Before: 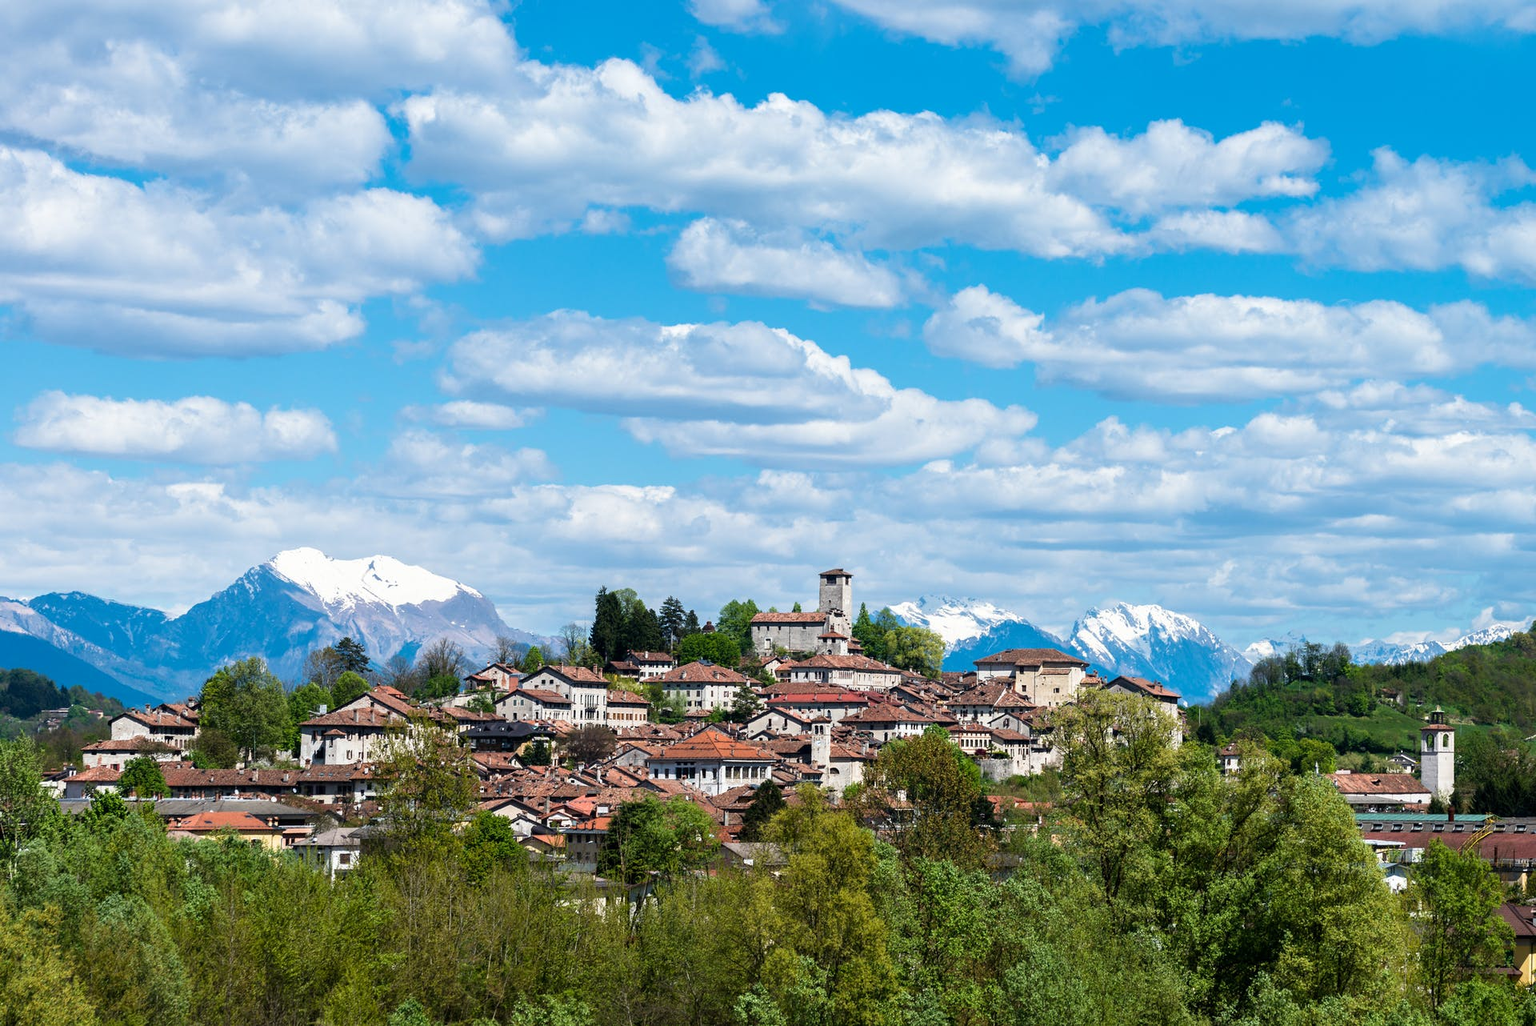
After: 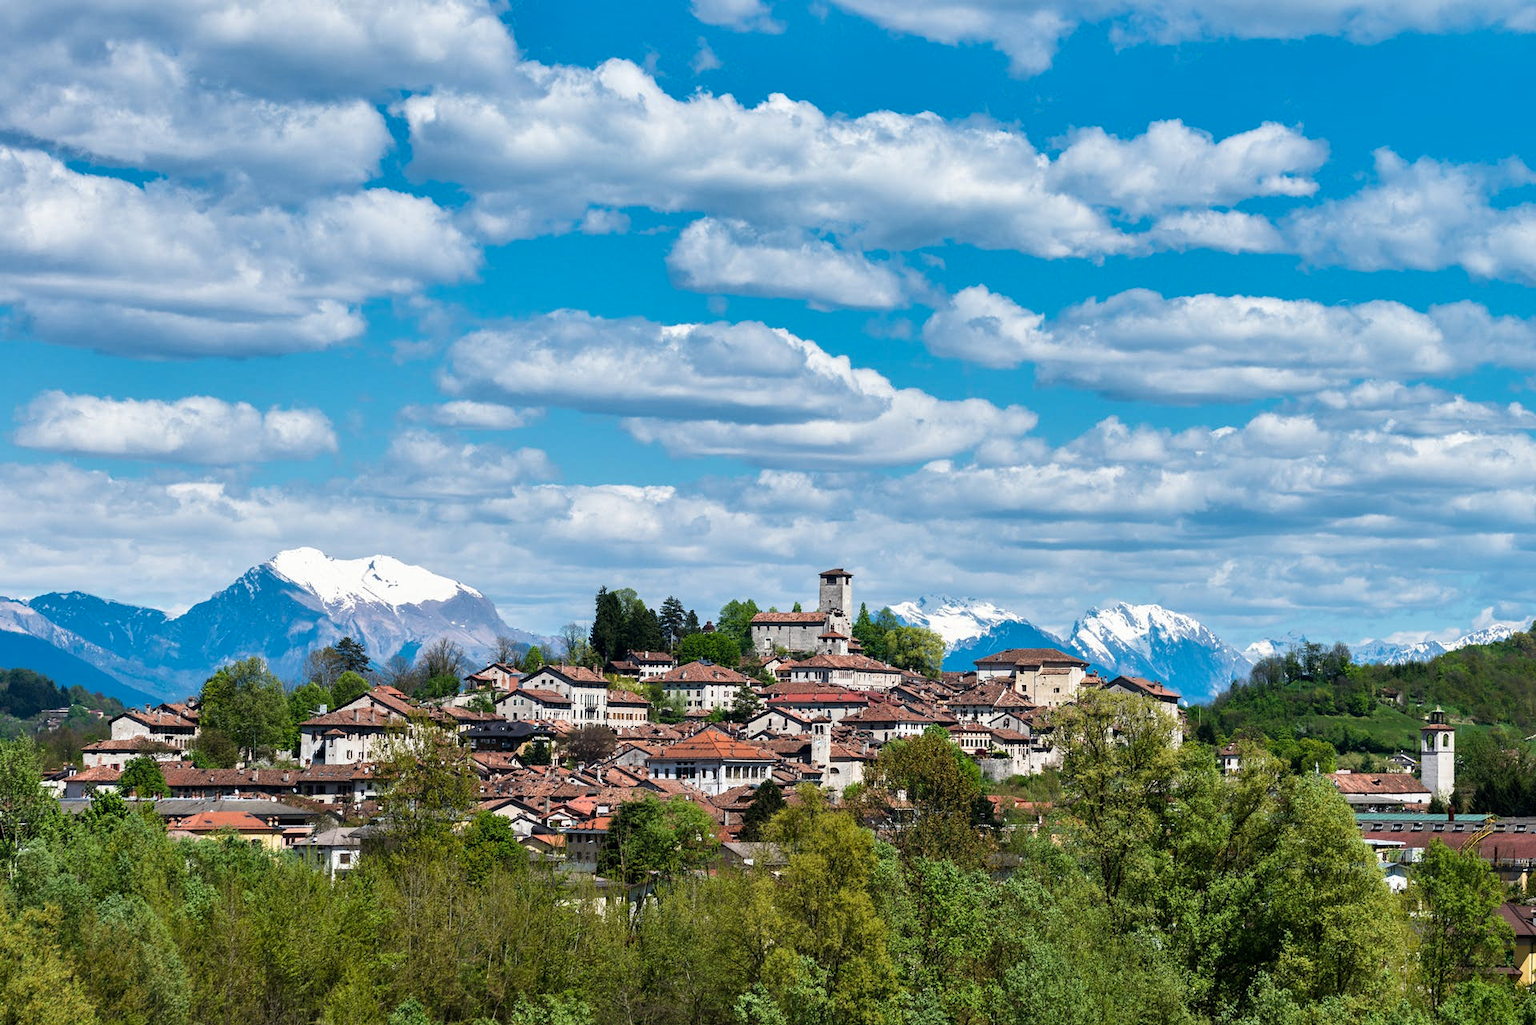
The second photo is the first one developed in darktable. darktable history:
shadows and highlights: shadows 40, highlights -54, highlights color adjustment 46%, low approximation 0.01, soften with gaussian
